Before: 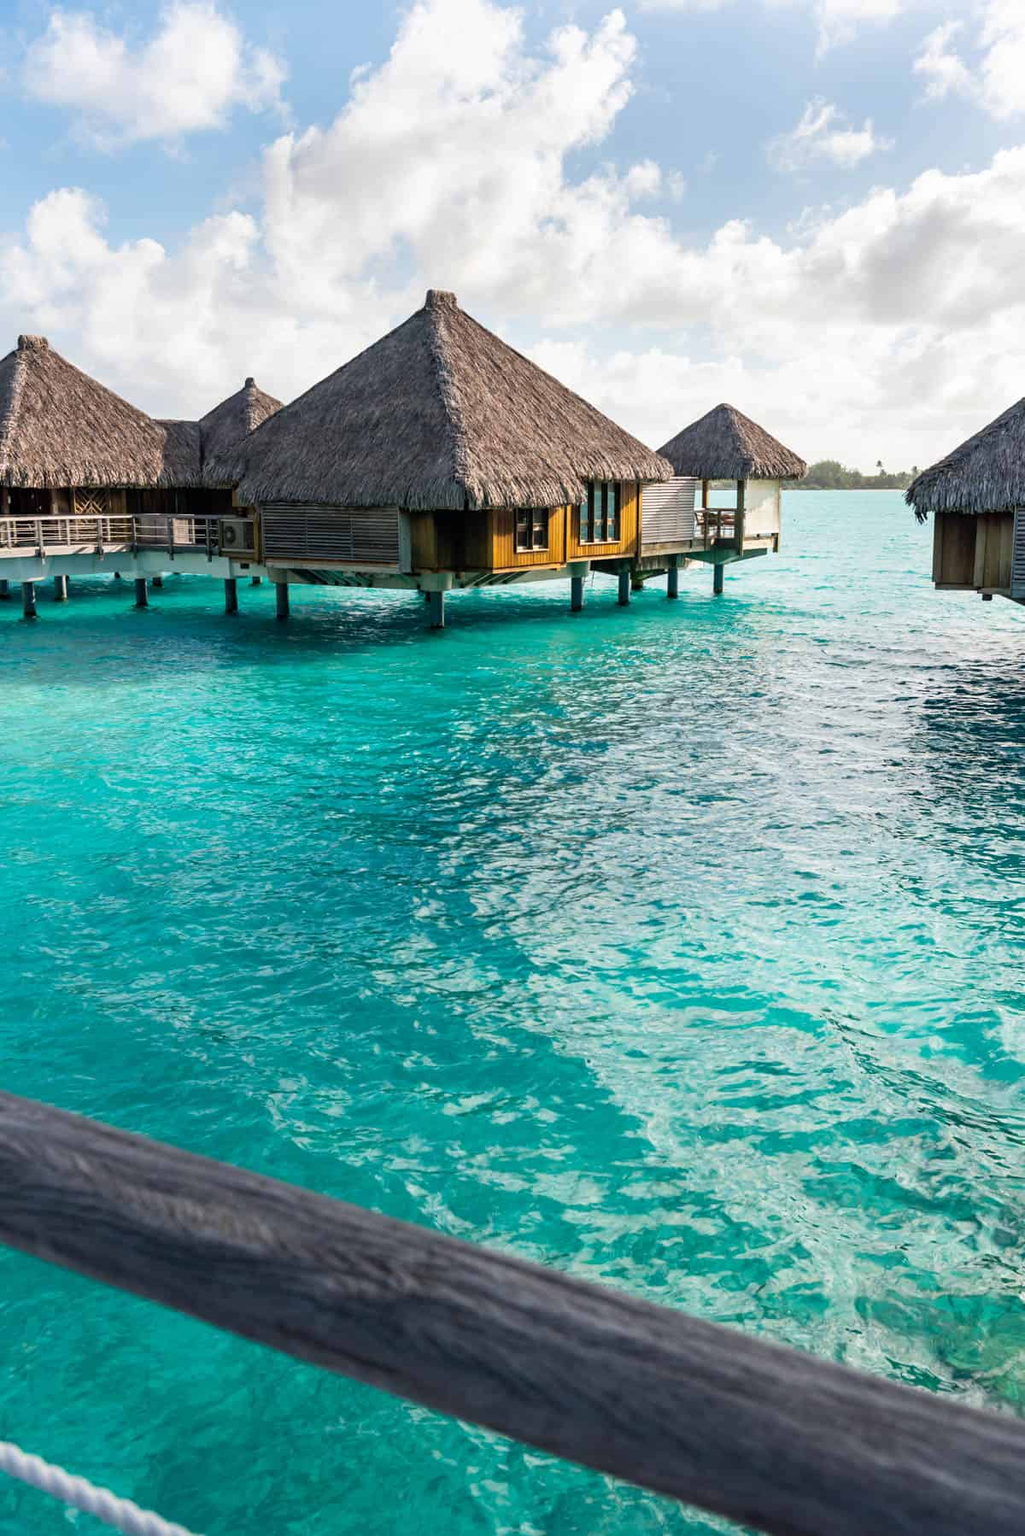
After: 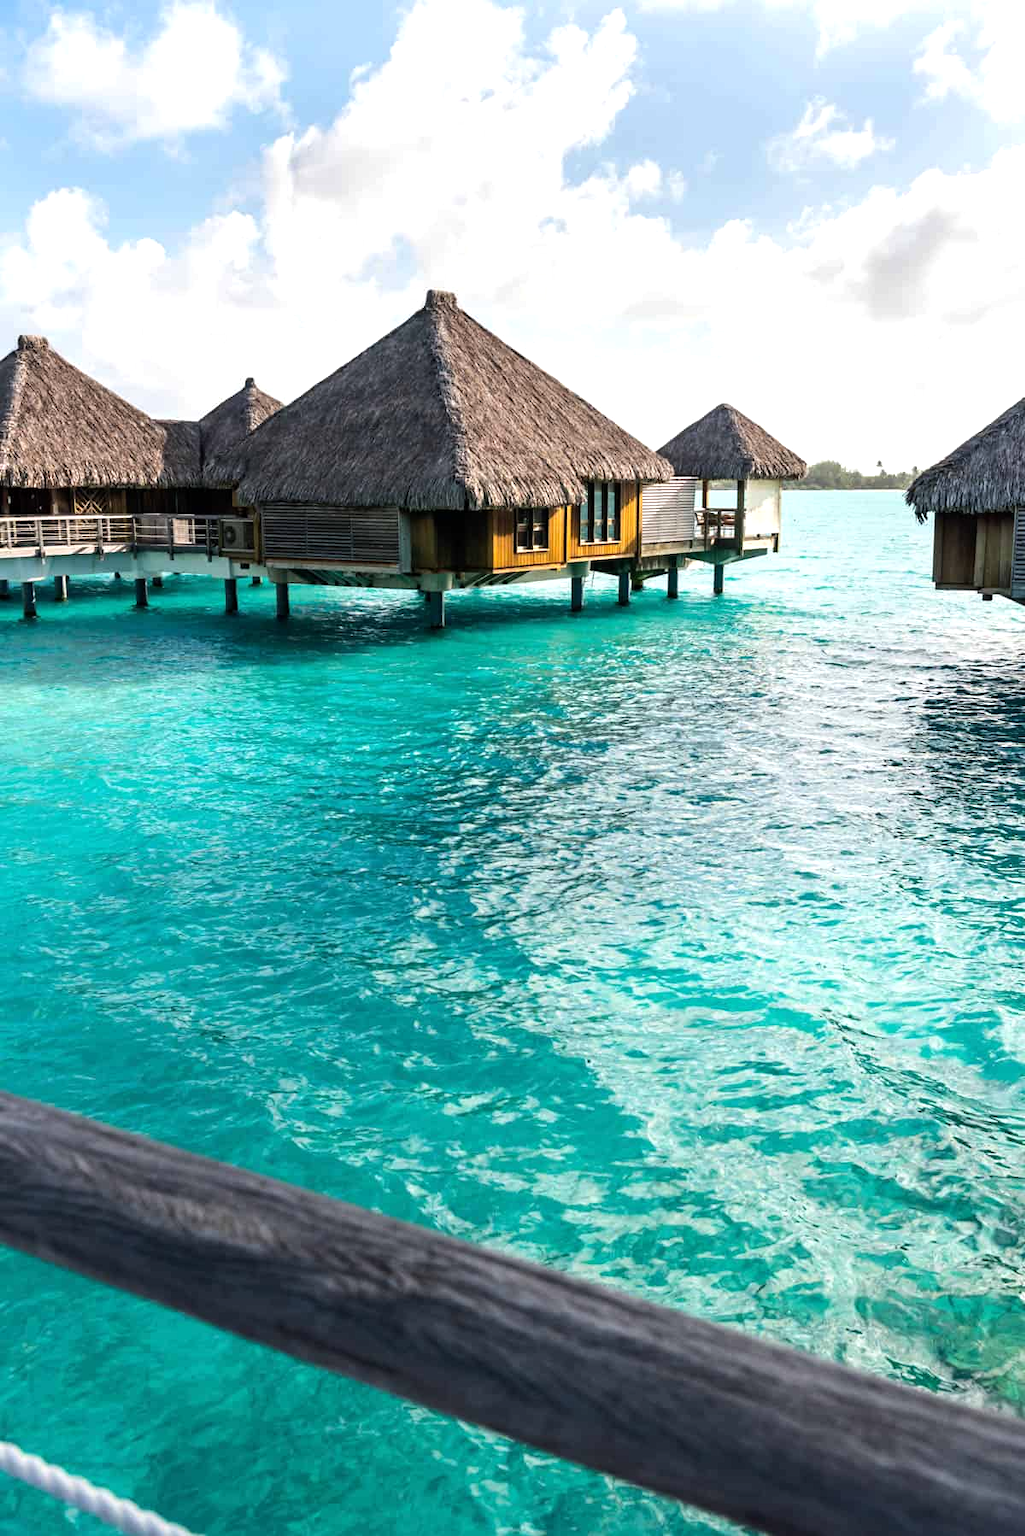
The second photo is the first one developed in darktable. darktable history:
tone equalizer: -8 EV -0.453 EV, -7 EV -0.363 EV, -6 EV -0.3 EV, -5 EV -0.238 EV, -3 EV 0.252 EV, -2 EV 0.318 EV, -1 EV 0.383 EV, +0 EV 0.444 EV, edges refinement/feathering 500, mask exposure compensation -1.25 EV, preserve details no
